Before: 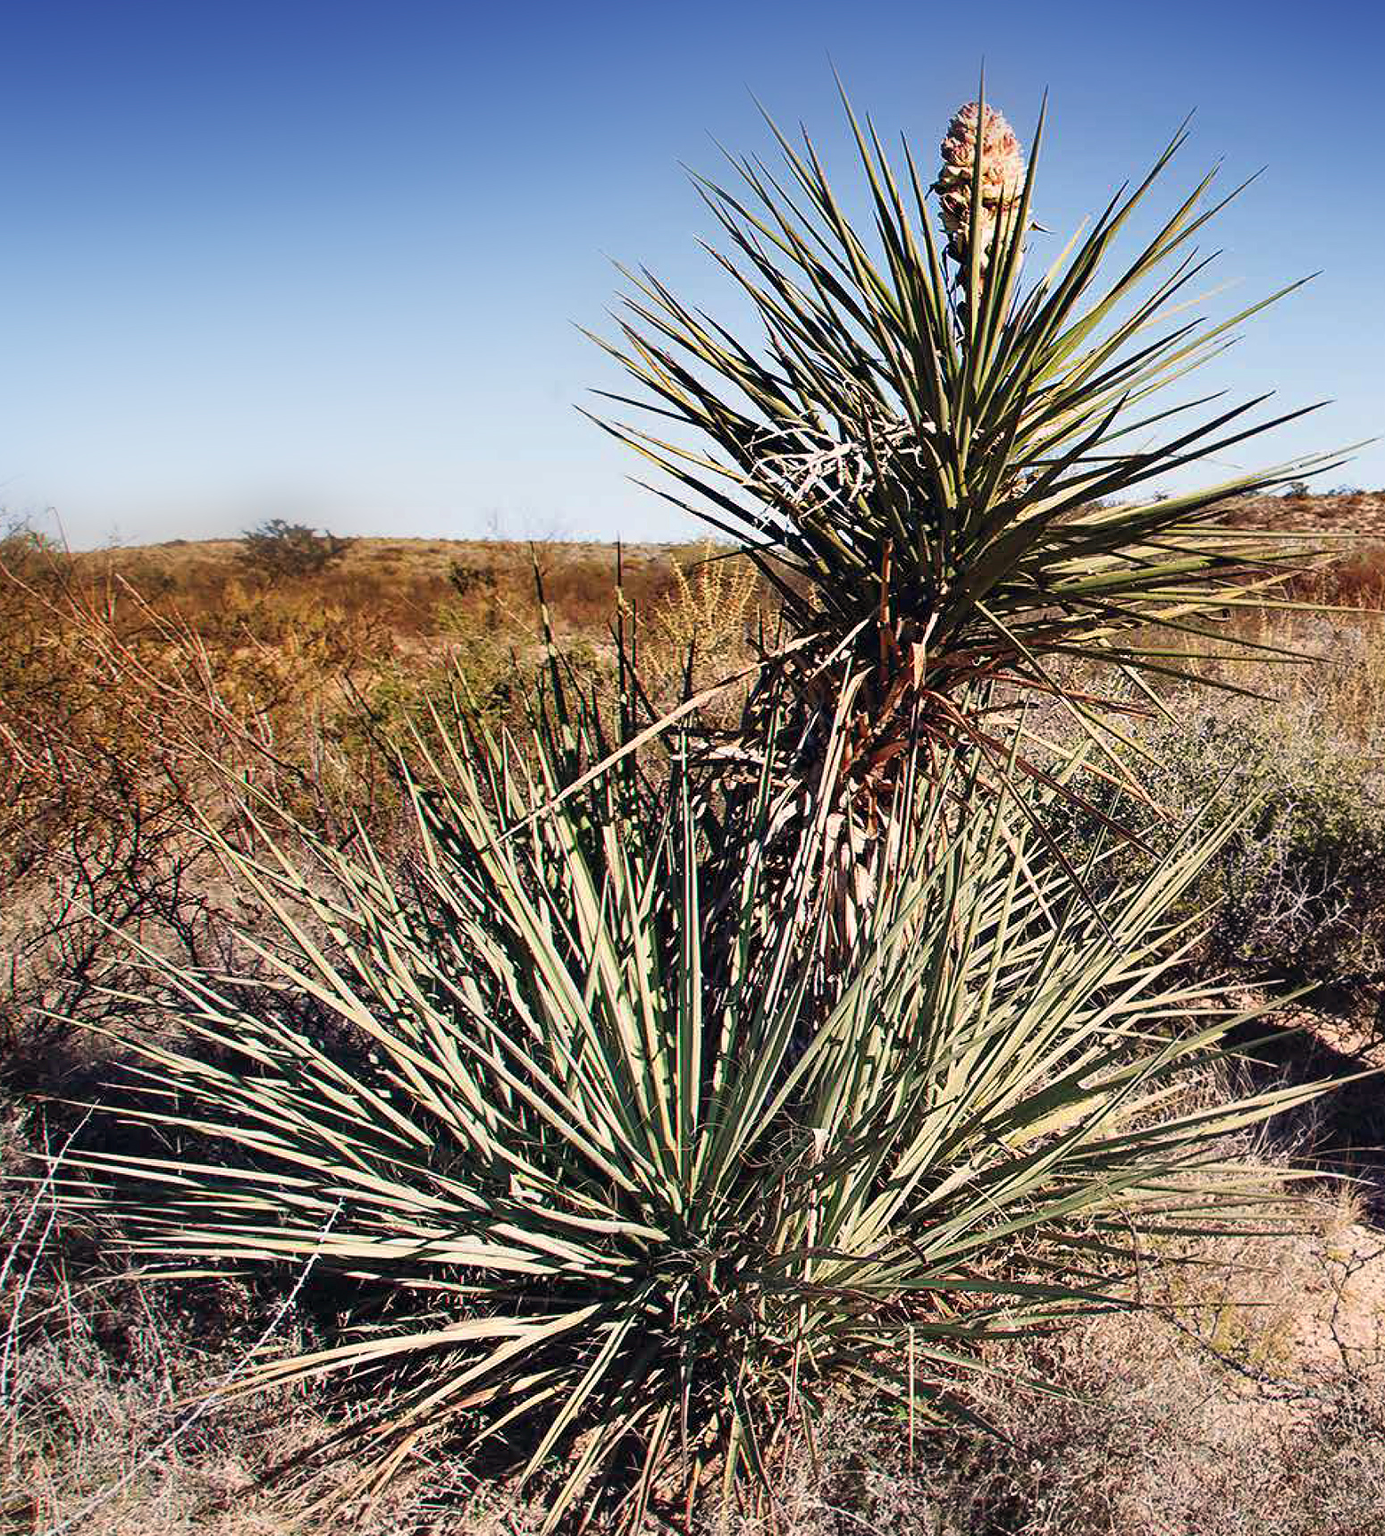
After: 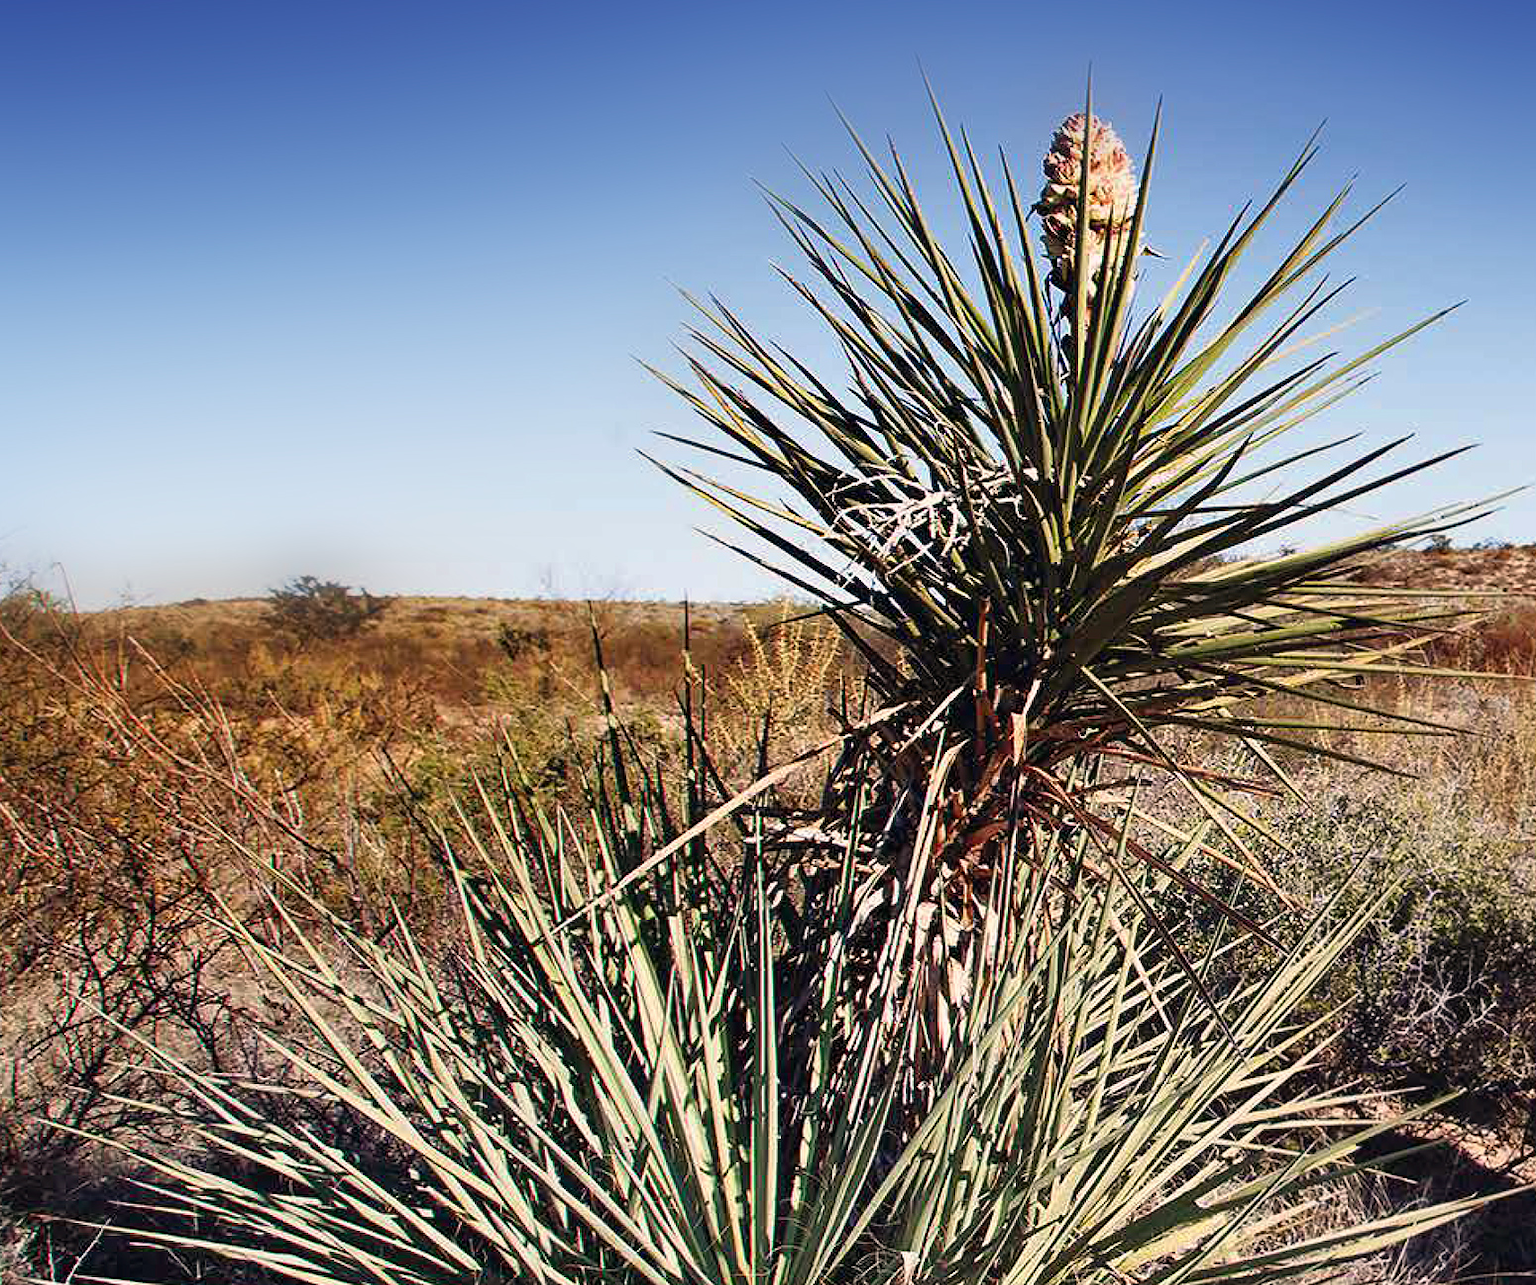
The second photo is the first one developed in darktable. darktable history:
crop: bottom 24.543%
